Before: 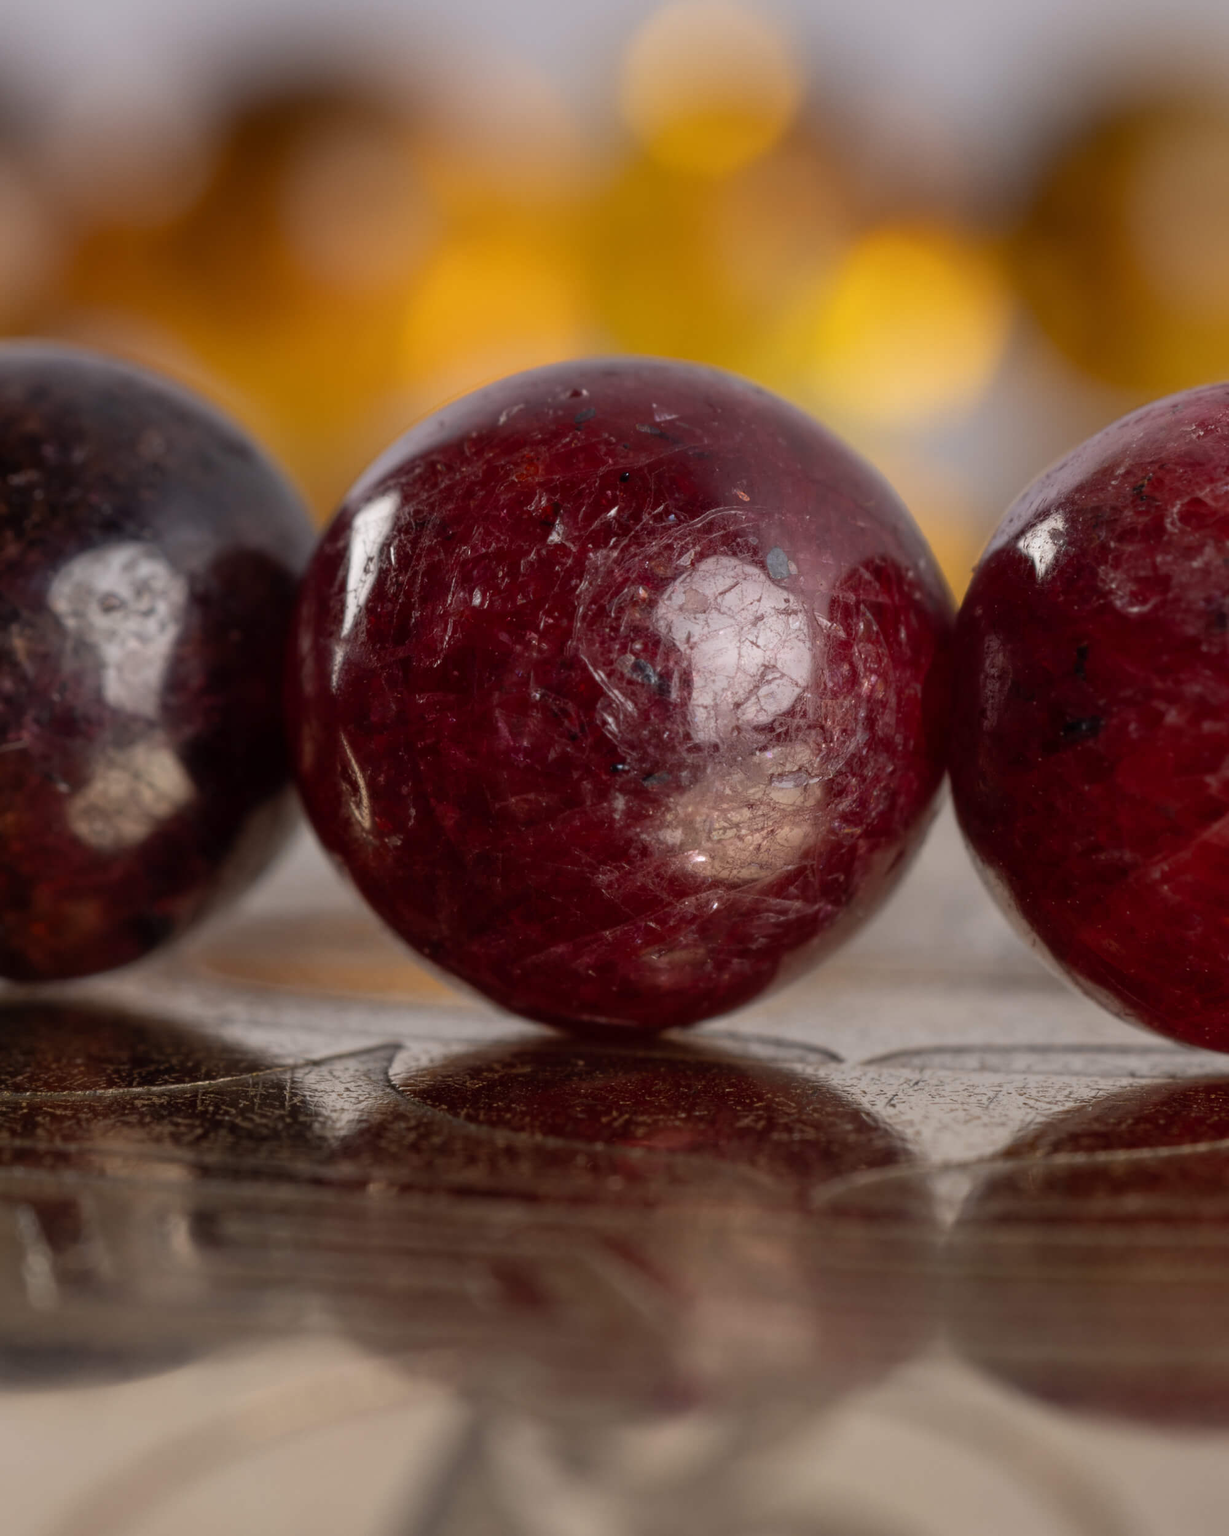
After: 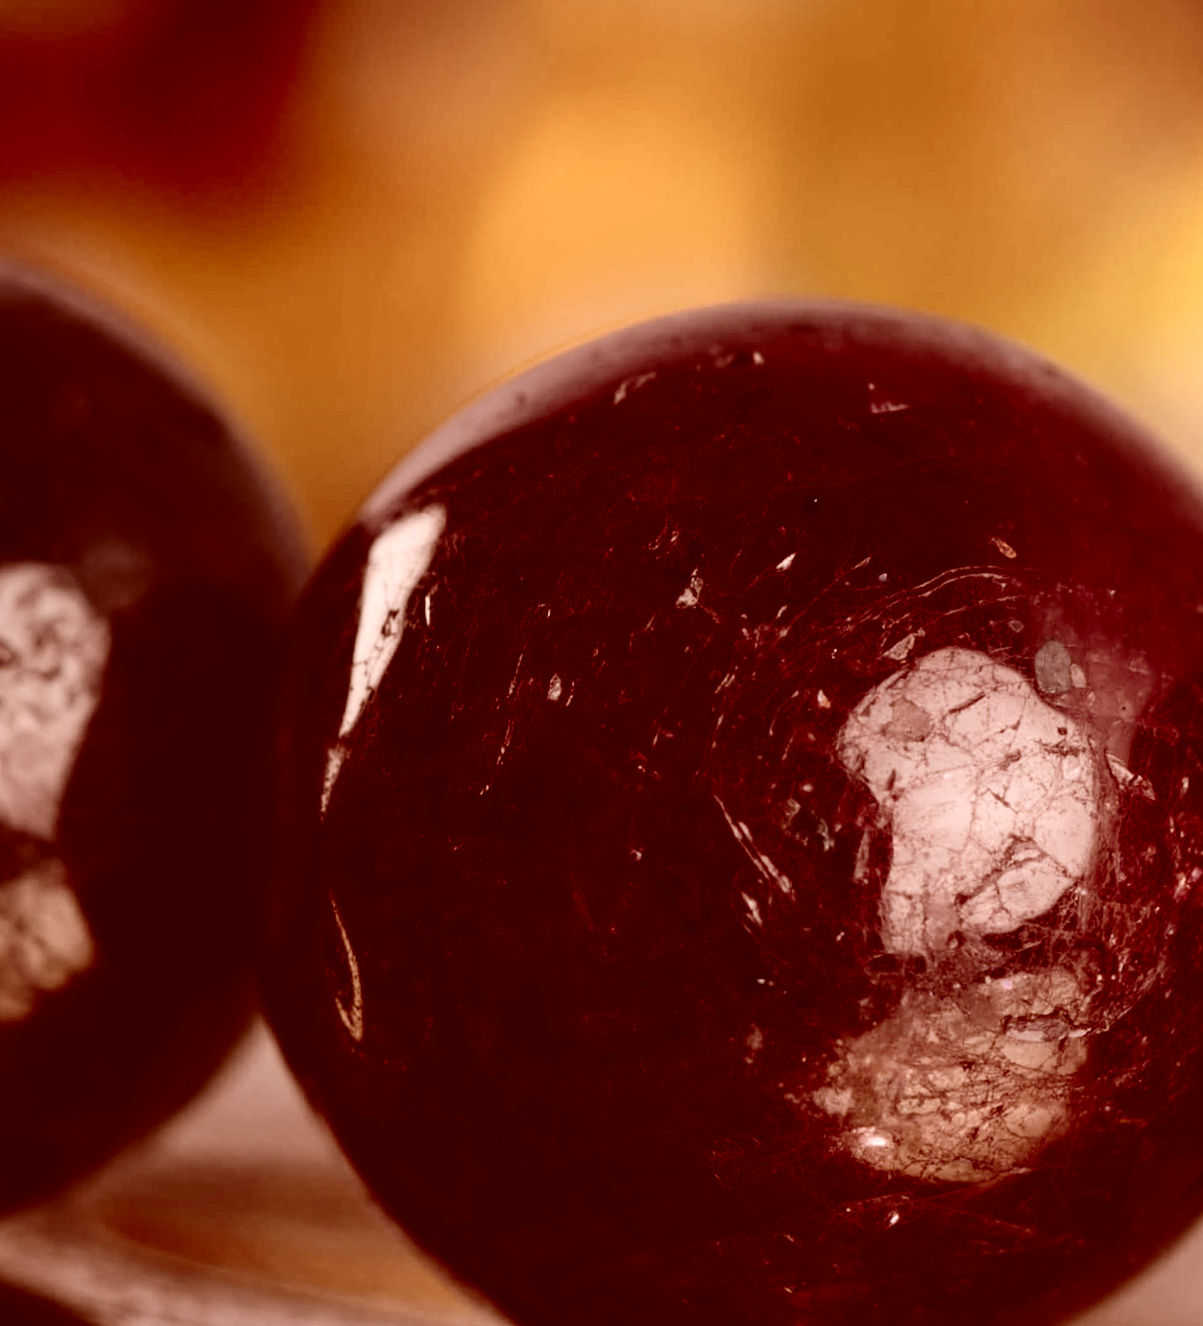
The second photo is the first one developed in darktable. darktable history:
contrast brightness saturation: contrast 0.25, saturation -0.31
rotate and perspective: rotation 0.062°, lens shift (vertical) 0.115, lens shift (horizontal) -0.133, crop left 0.047, crop right 0.94, crop top 0.061, crop bottom 0.94
crop and rotate: angle -4.99°, left 2.122%, top 6.945%, right 27.566%, bottom 30.519%
exposure: compensate highlight preservation false
base curve: curves: ch0 [(0, 0) (0.073, 0.04) (0.157, 0.139) (0.492, 0.492) (0.758, 0.758) (1, 1)], preserve colors none
color correction: highlights a* 9.03, highlights b* 8.71, shadows a* 40, shadows b* 40, saturation 0.8
